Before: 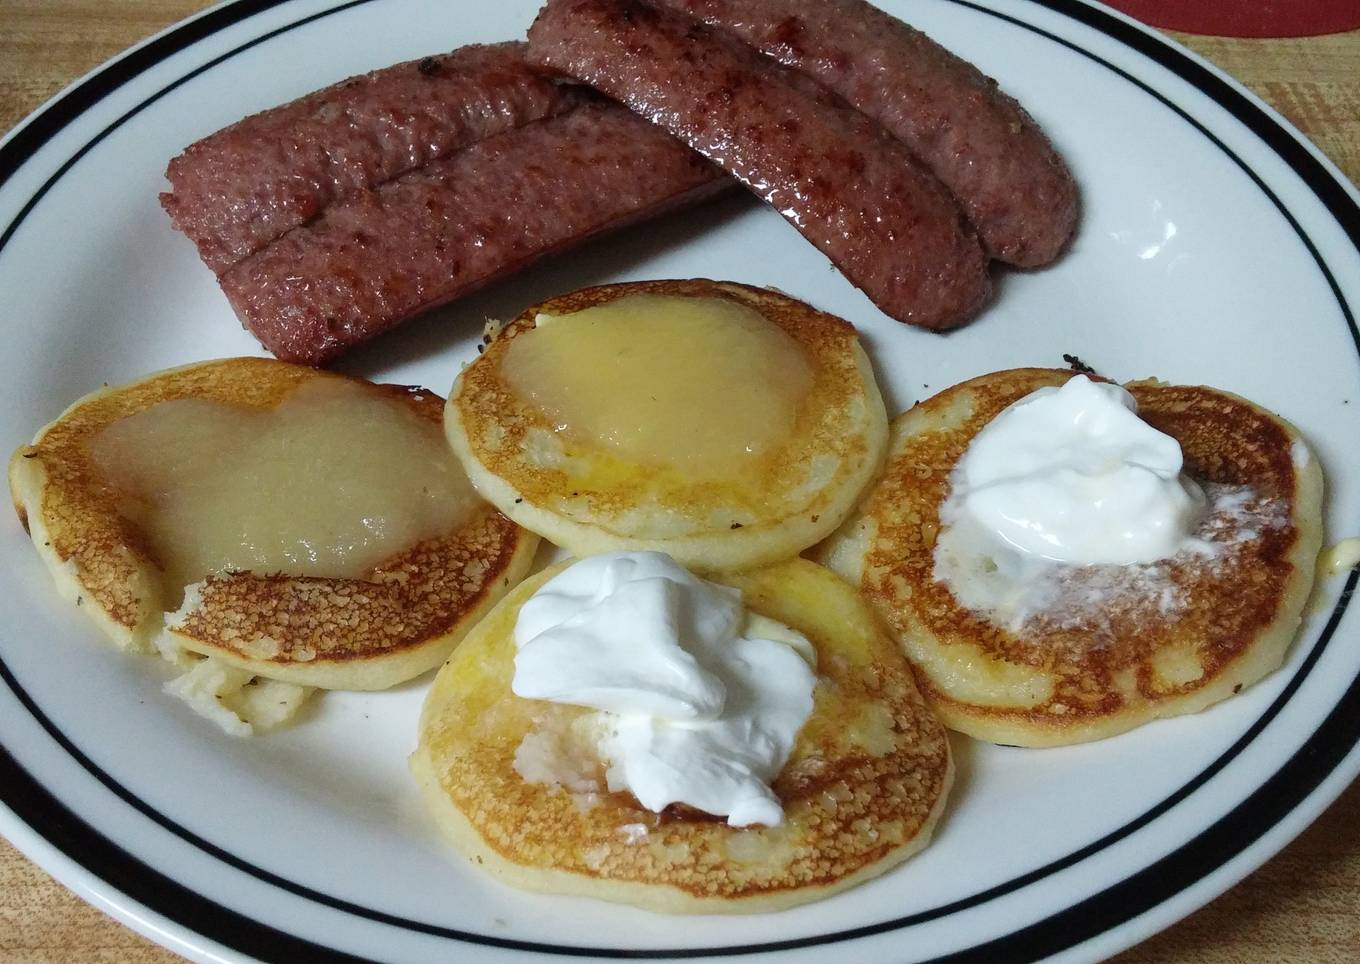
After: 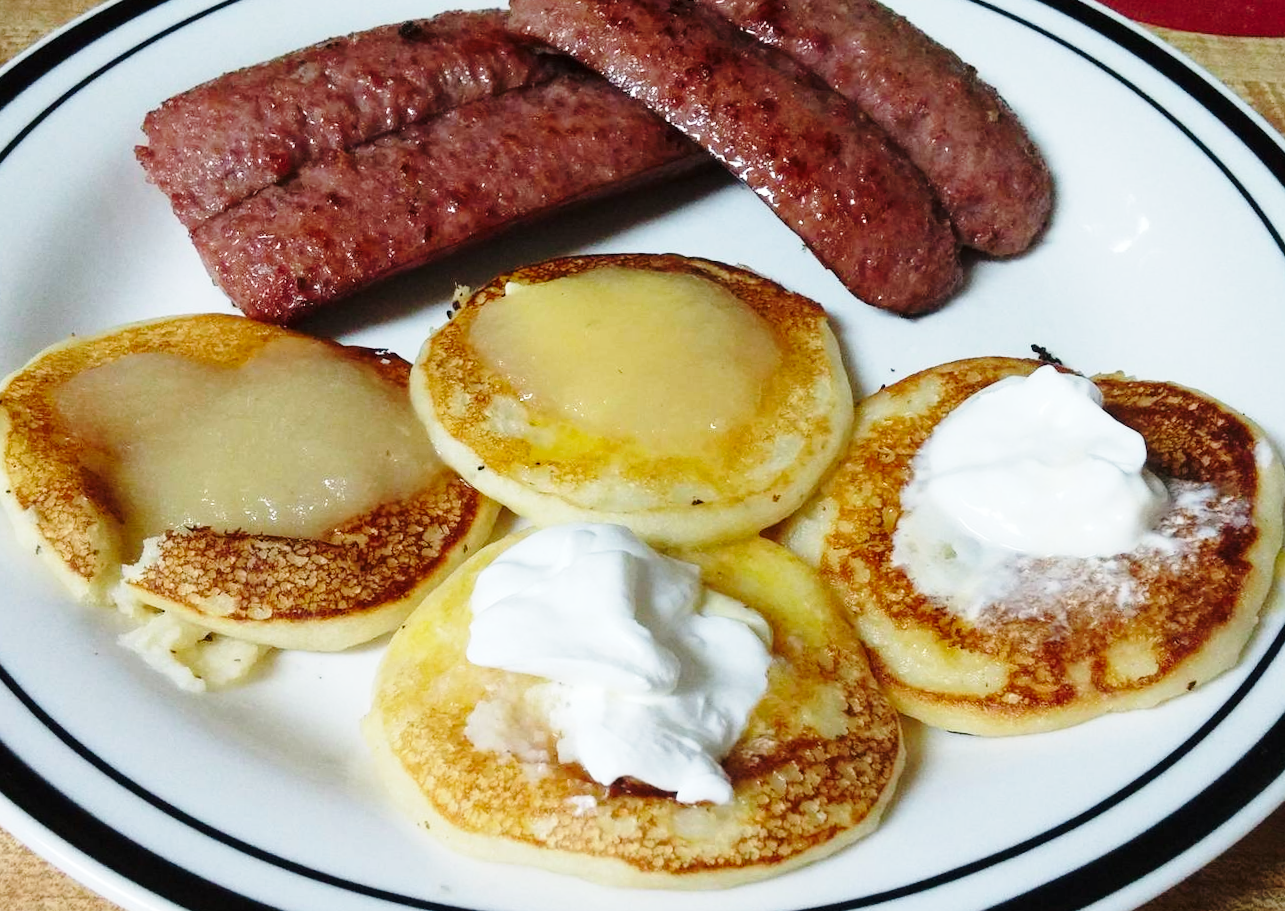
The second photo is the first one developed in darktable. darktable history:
crop and rotate: angle -2.38°
base curve: curves: ch0 [(0, 0) (0.028, 0.03) (0.121, 0.232) (0.46, 0.748) (0.859, 0.968) (1, 1)], preserve colors none
